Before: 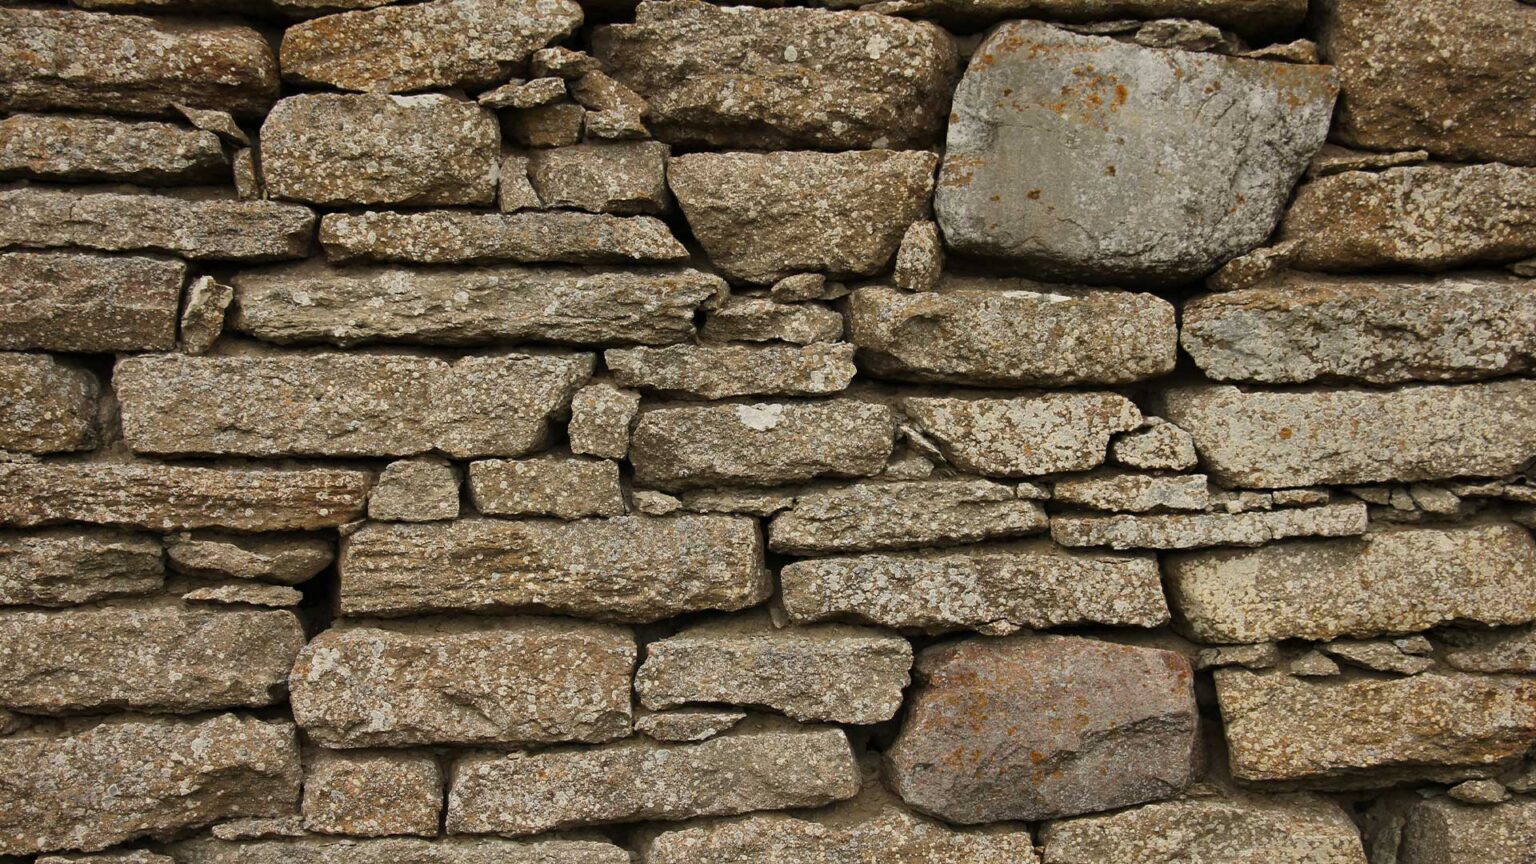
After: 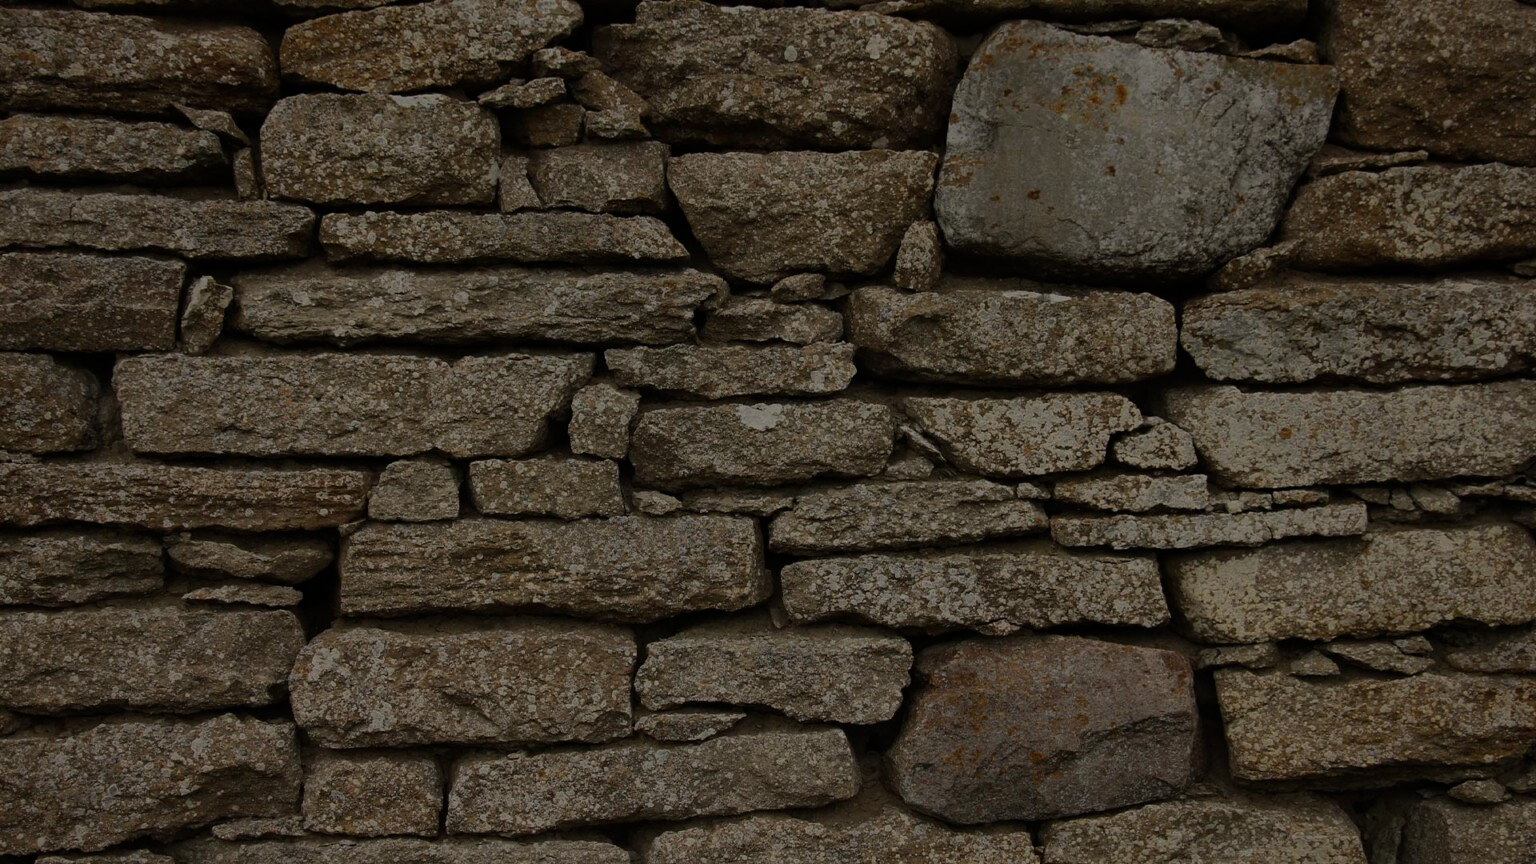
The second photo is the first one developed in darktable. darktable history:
tone equalizer: -8 EV -2 EV, -7 EV -2 EV, -6 EV -2 EV, -5 EV -2 EV, -4 EV -2 EV, -3 EV -2 EV, -2 EV -2 EV, -1 EV -1.63 EV, +0 EV -2 EV
